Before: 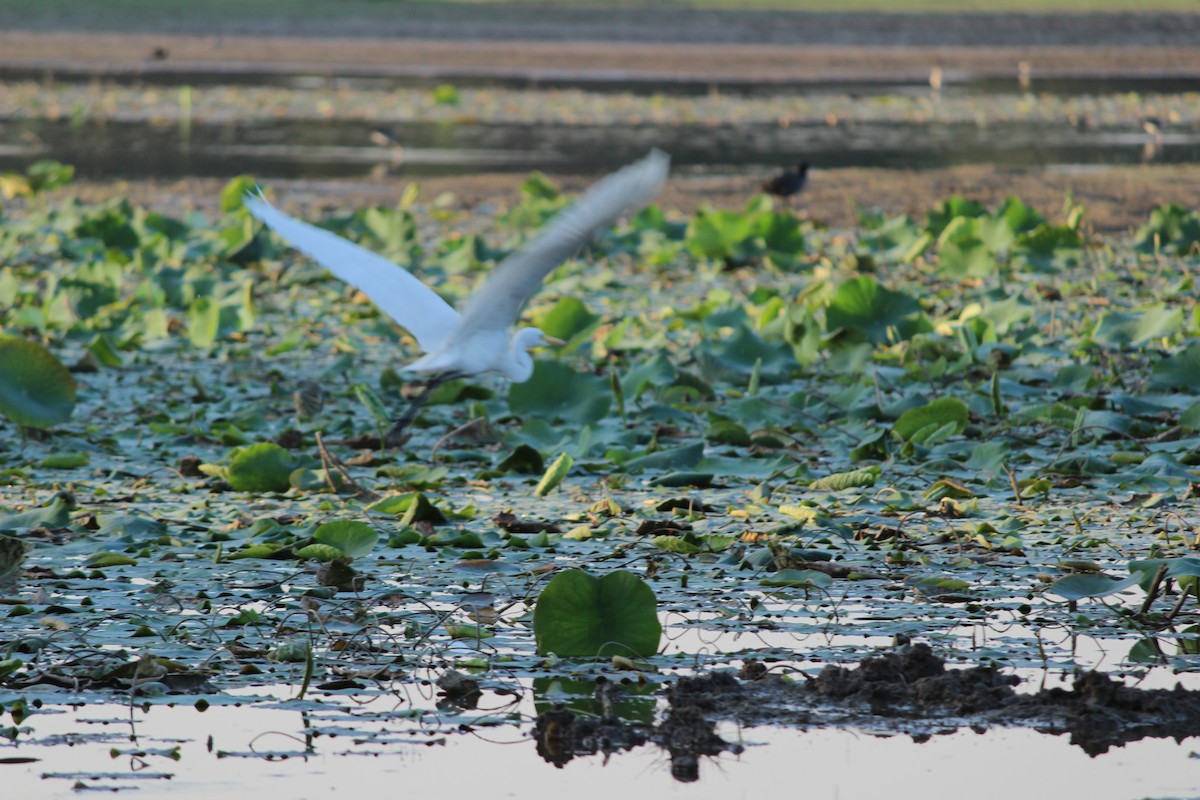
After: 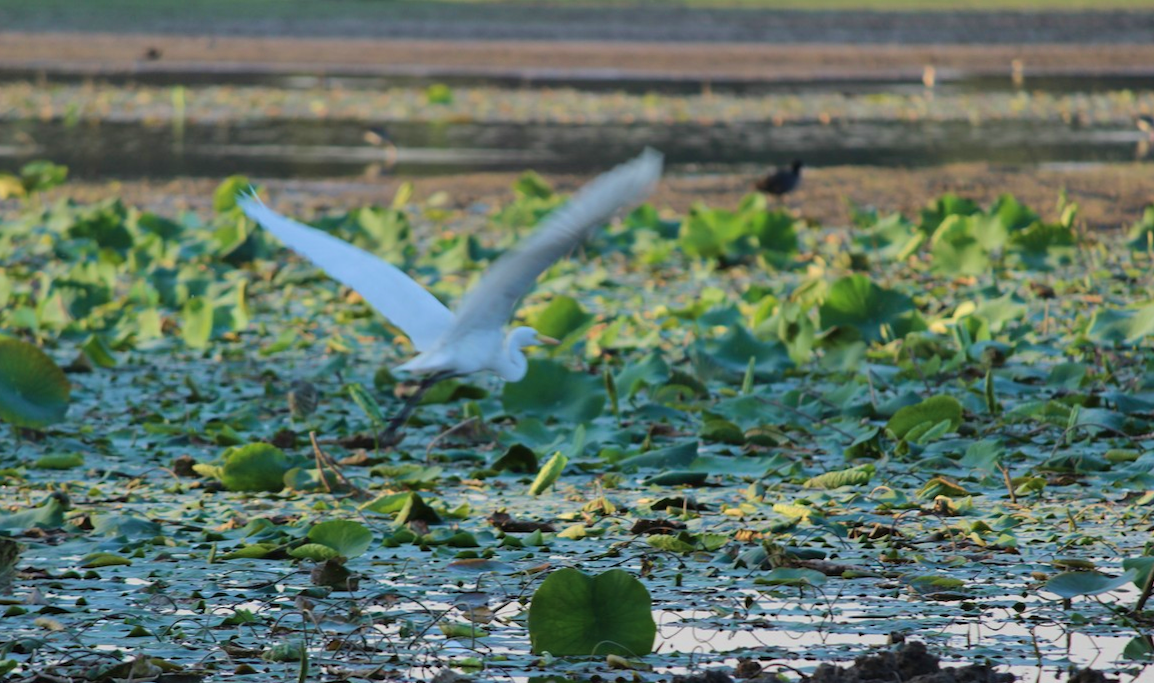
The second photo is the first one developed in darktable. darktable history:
crop and rotate: angle 0.152°, left 0.316%, right 3.052%, bottom 14.173%
velvia: on, module defaults
